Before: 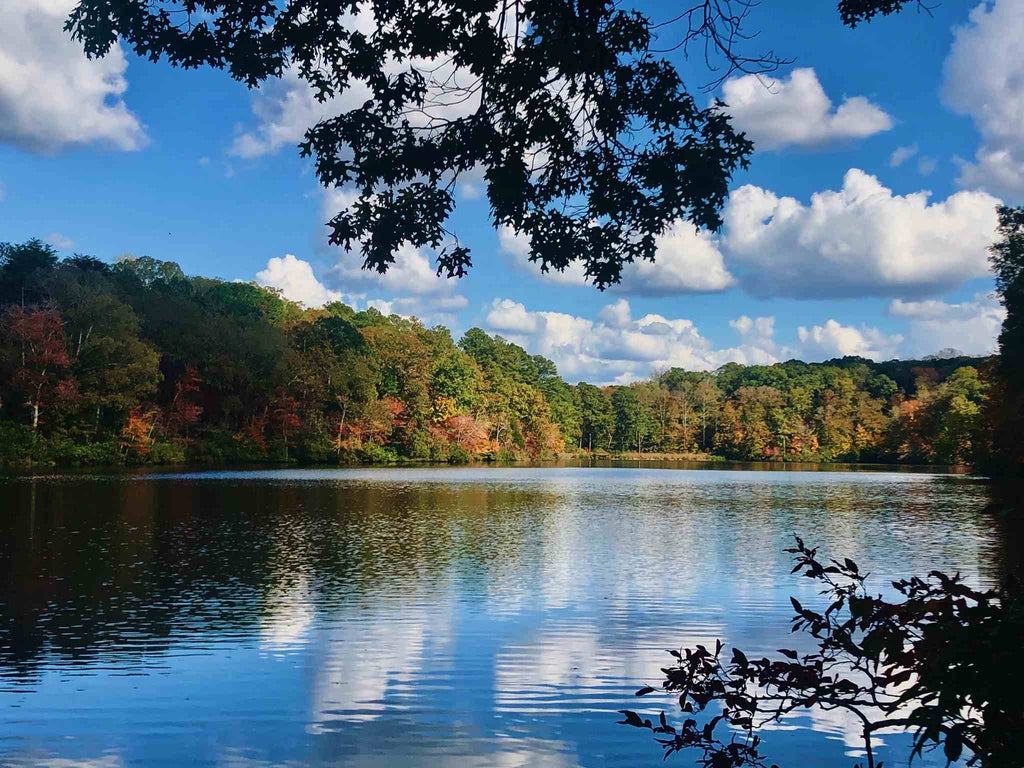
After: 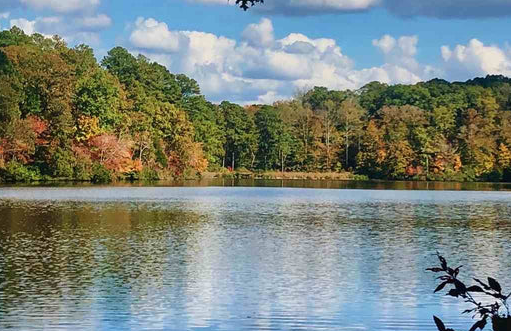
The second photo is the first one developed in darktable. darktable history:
crop: left 34.96%, top 36.703%, right 15.049%, bottom 20.093%
